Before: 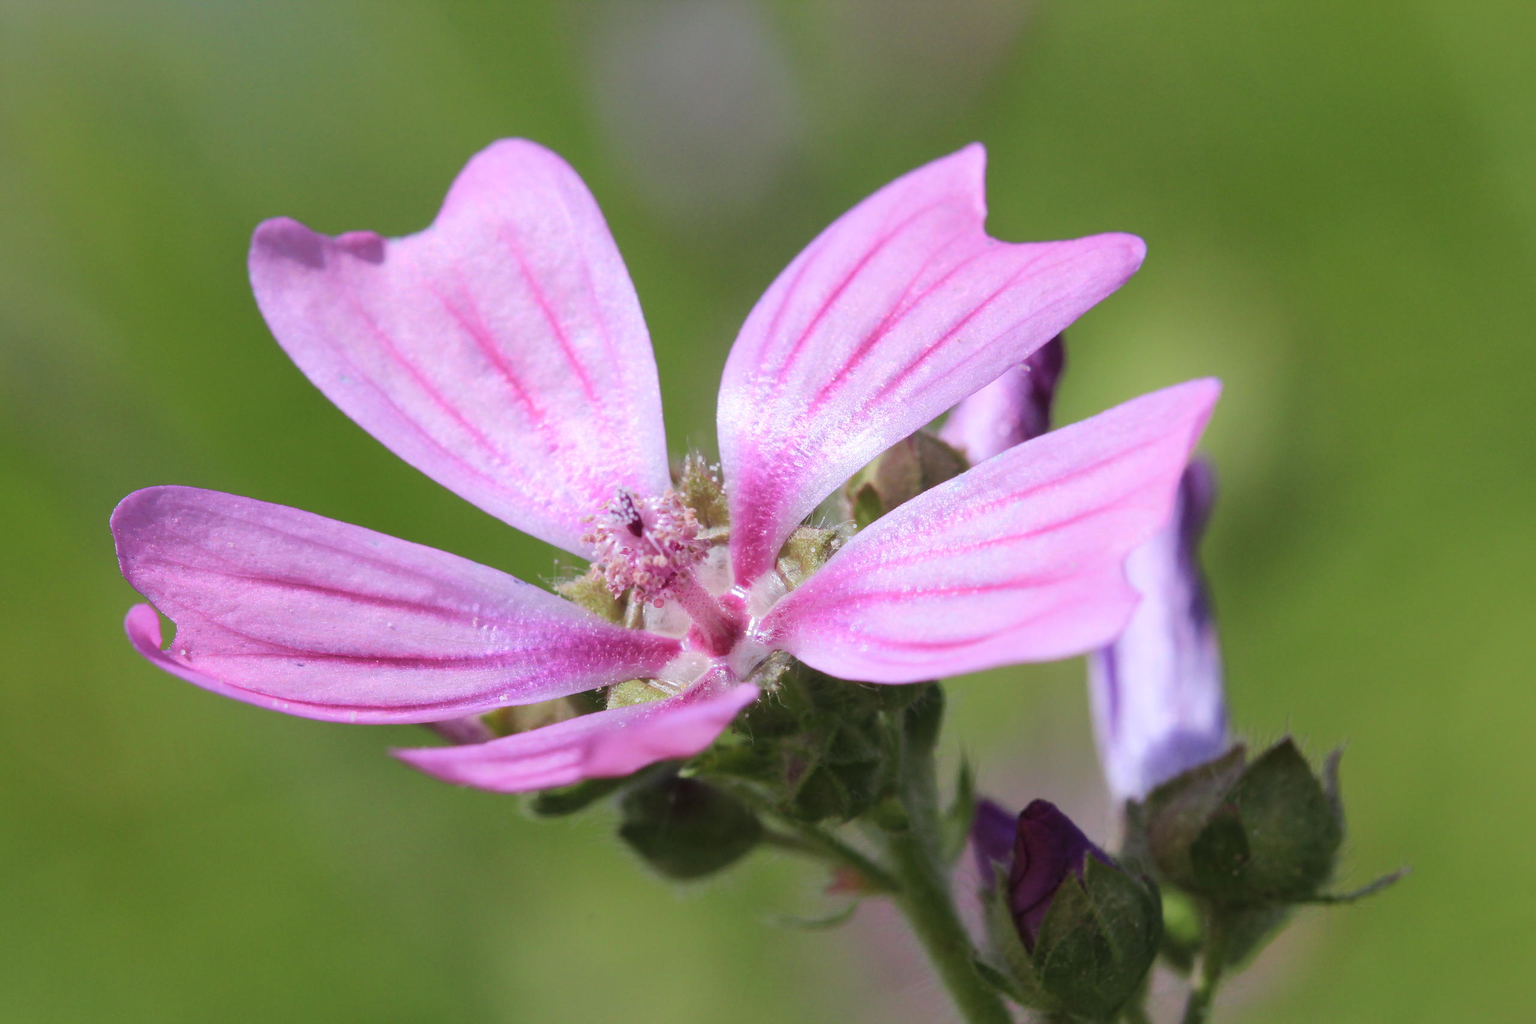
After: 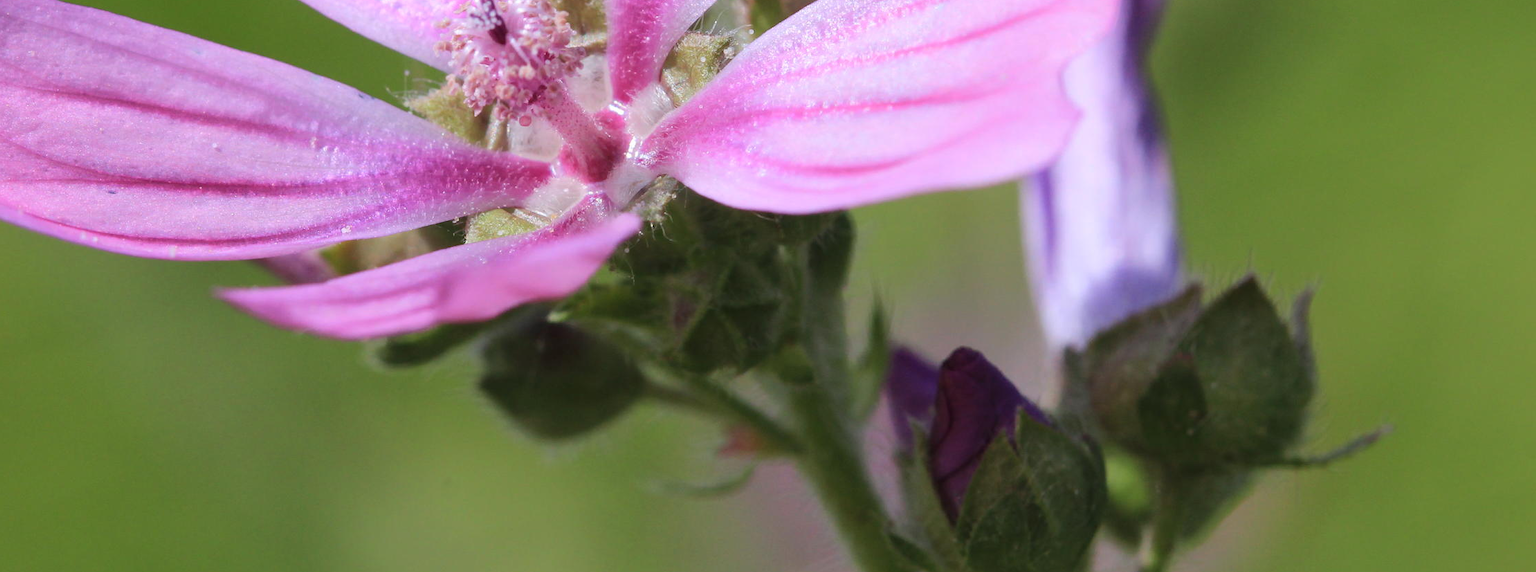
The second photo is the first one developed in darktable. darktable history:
crop and rotate: left 13.275%, top 48.702%, bottom 2.76%
